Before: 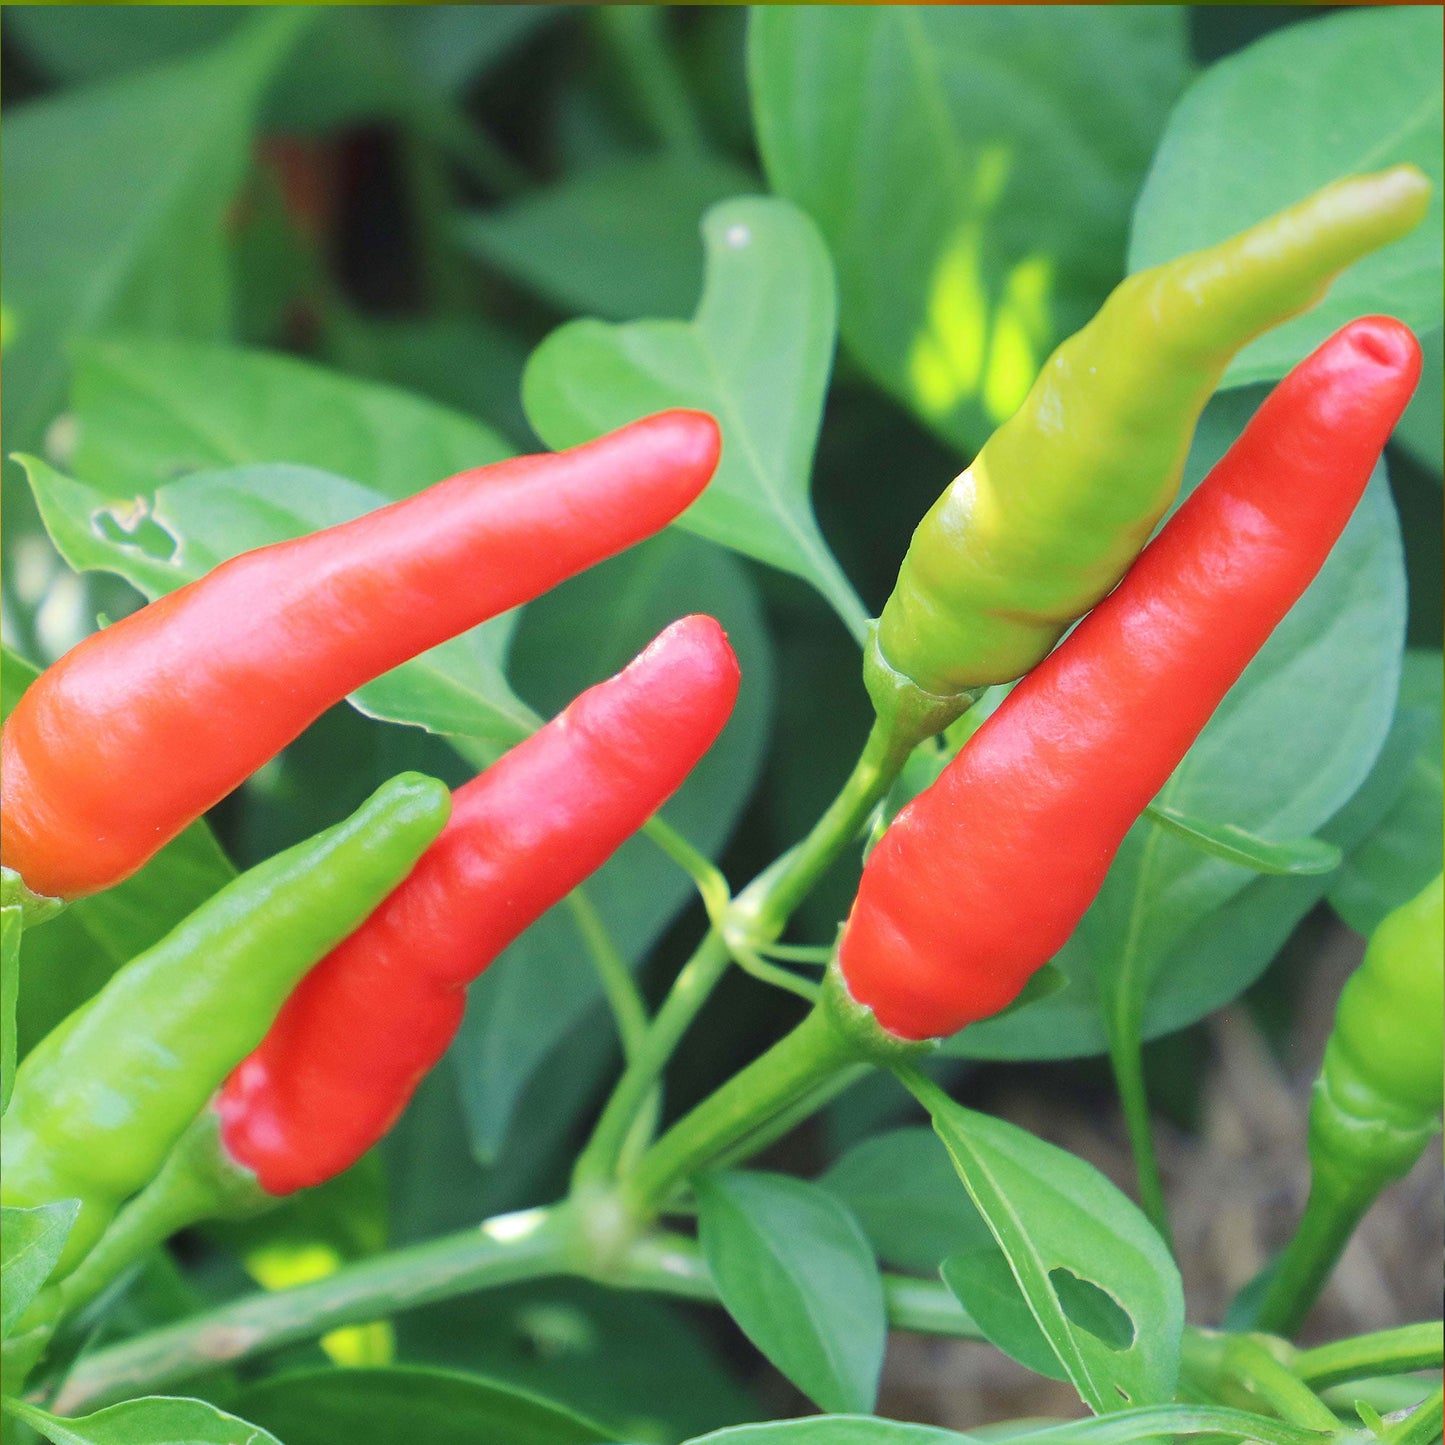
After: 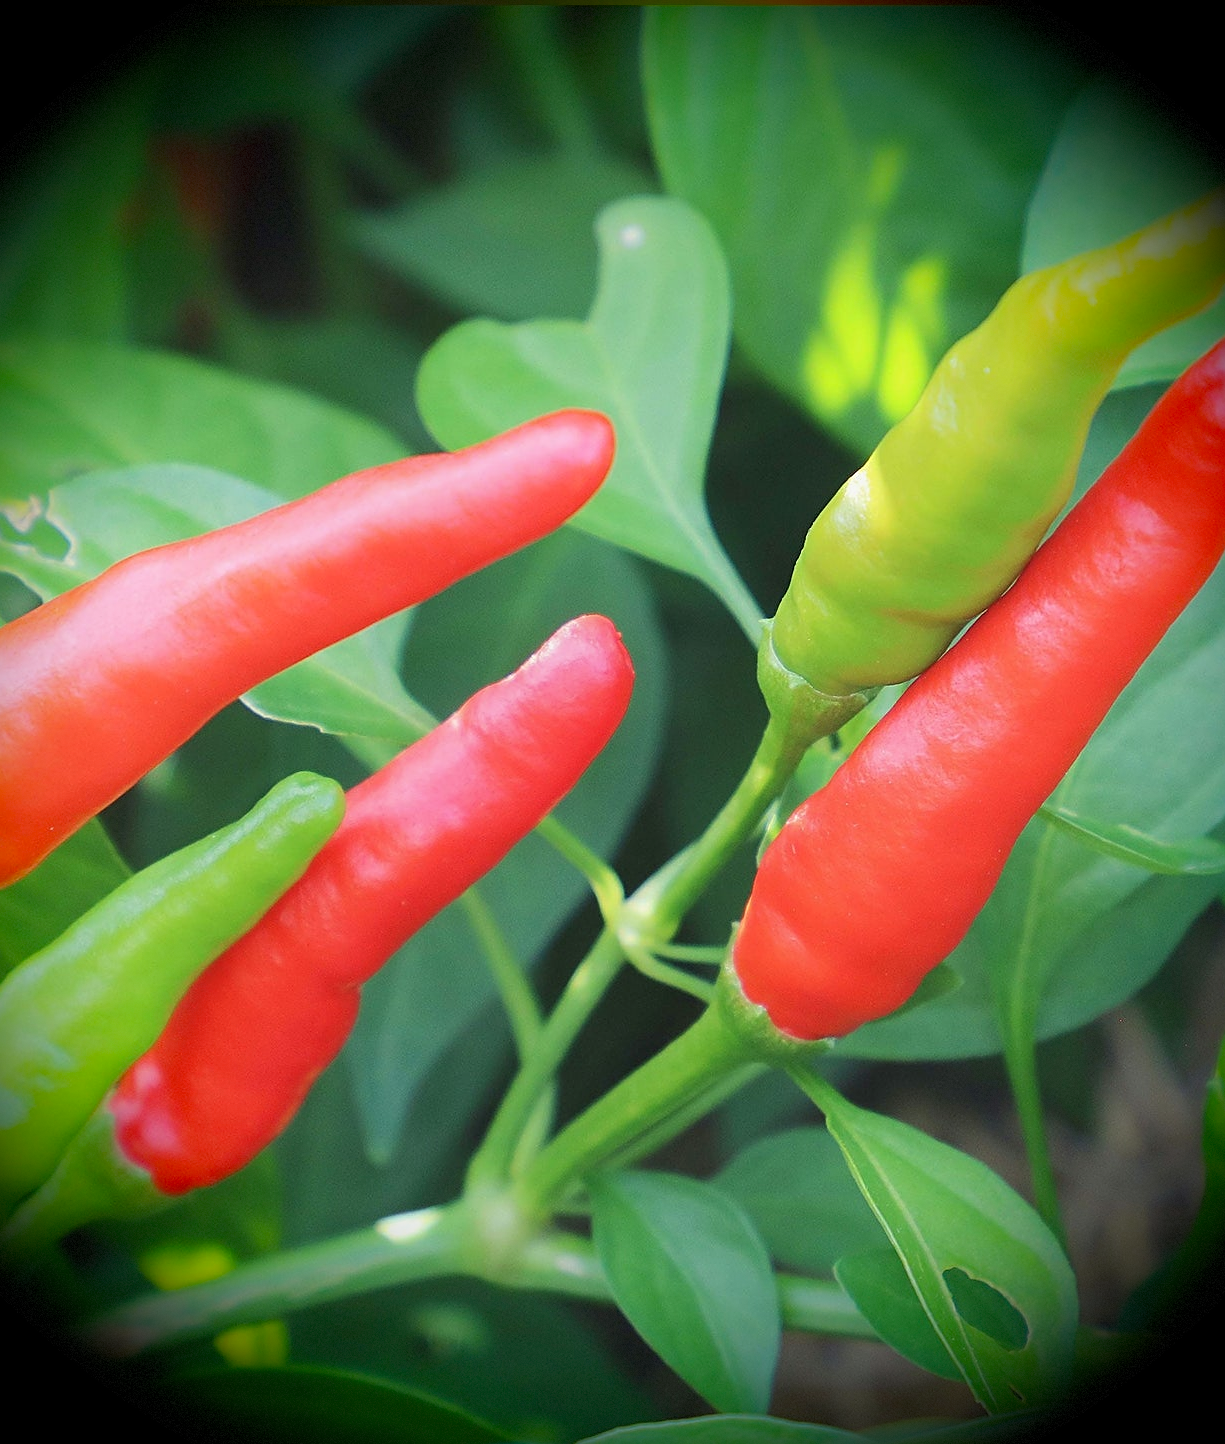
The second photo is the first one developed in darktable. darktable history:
vignetting: fall-off start 67.23%, brightness -1, saturation 0.499, width/height ratio 1.019, dithering 8-bit output
crop: left 7.377%, right 7.821%
contrast equalizer: octaves 7, y [[0.6 ×6], [0.55 ×6], [0 ×6], [0 ×6], [0 ×6]], mix -0.302
sharpen: on, module defaults
